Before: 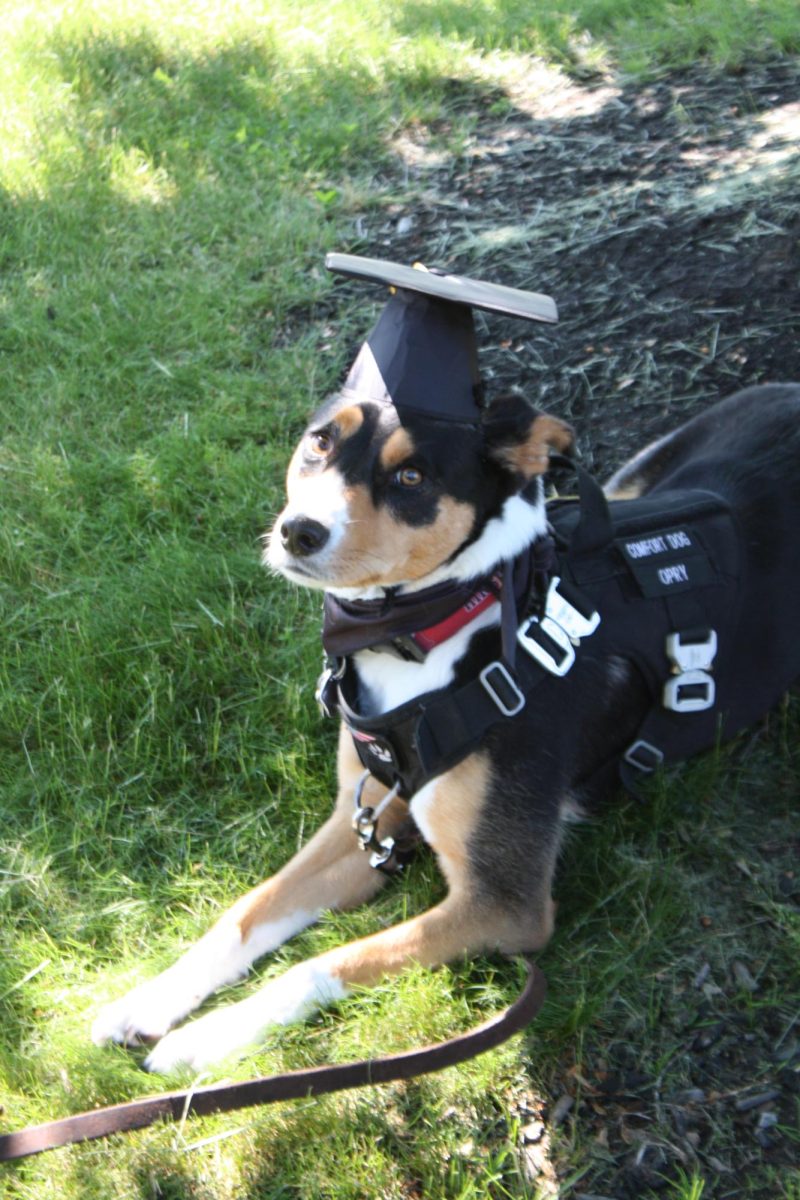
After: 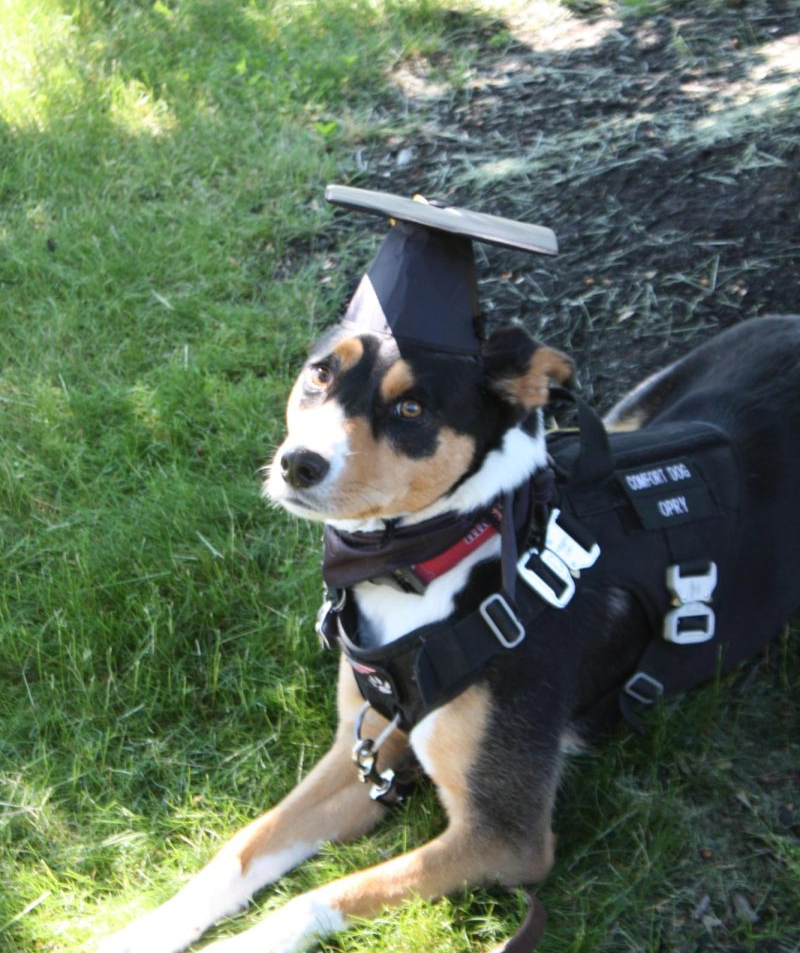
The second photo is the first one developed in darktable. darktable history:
crop and rotate: top 5.667%, bottom 14.86%
levels: mode automatic, levels [0.062, 0.494, 0.925]
